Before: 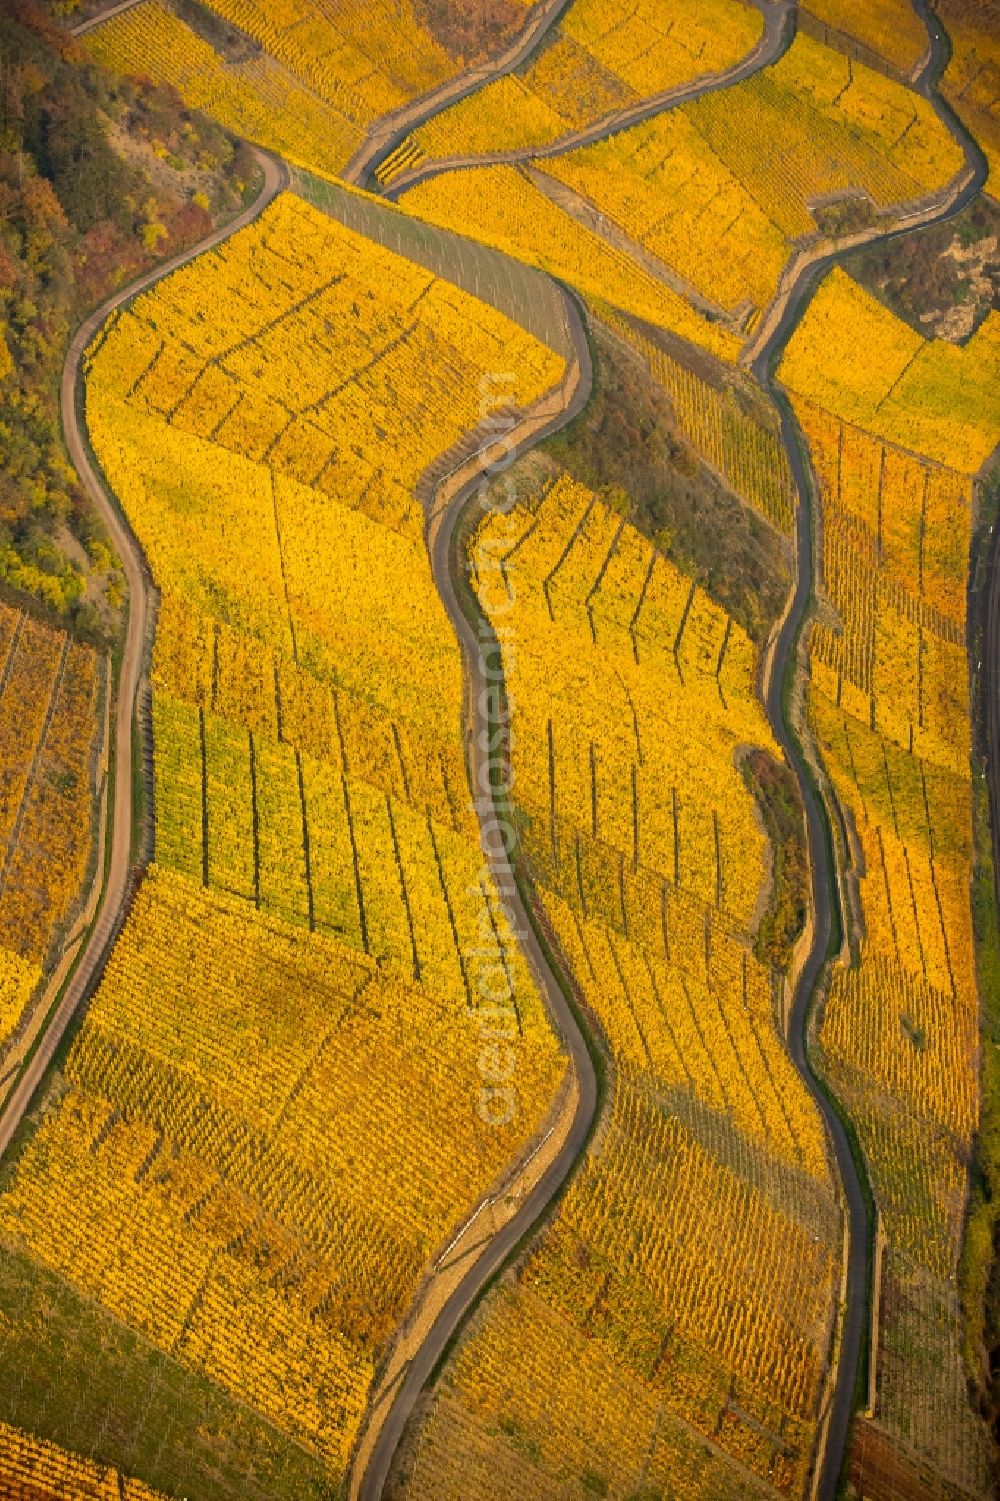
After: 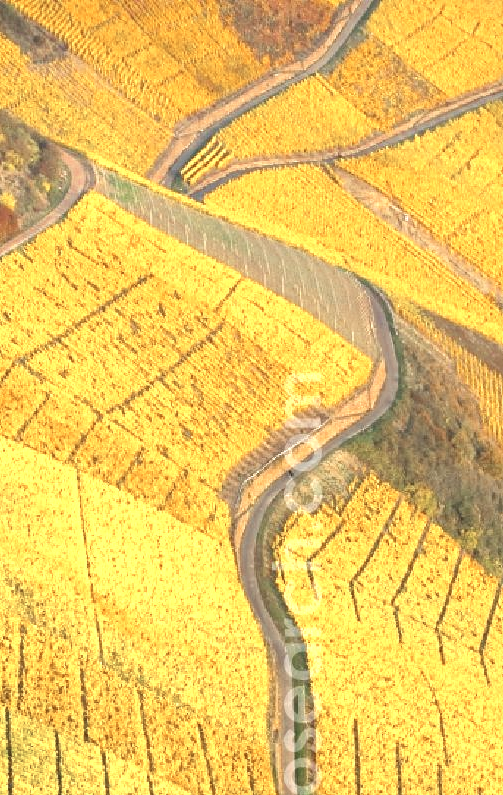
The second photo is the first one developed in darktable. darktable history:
exposure: black level correction 0, exposure 1.293 EV, compensate exposure bias true, compensate highlight preservation false
color zones: curves: ch0 [(0, 0.5) (0.125, 0.4) (0.25, 0.5) (0.375, 0.4) (0.5, 0.4) (0.625, 0.6) (0.75, 0.6) (0.875, 0.5)]; ch1 [(0, 0.35) (0.125, 0.45) (0.25, 0.35) (0.375, 0.35) (0.5, 0.35) (0.625, 0.35) (0.75, 0.45) (0.875, 0.35)]; ch2 [(0, 0.6) (0.125, 0.5) (0.25, 0.5) (0.375, 0.6) (0.5, 0.6) (0.625, 0.5) (0.75, 0.5) (0.875, 0.5)]
crop: left 19.442%, right 30.209%, bottom 47.007%
